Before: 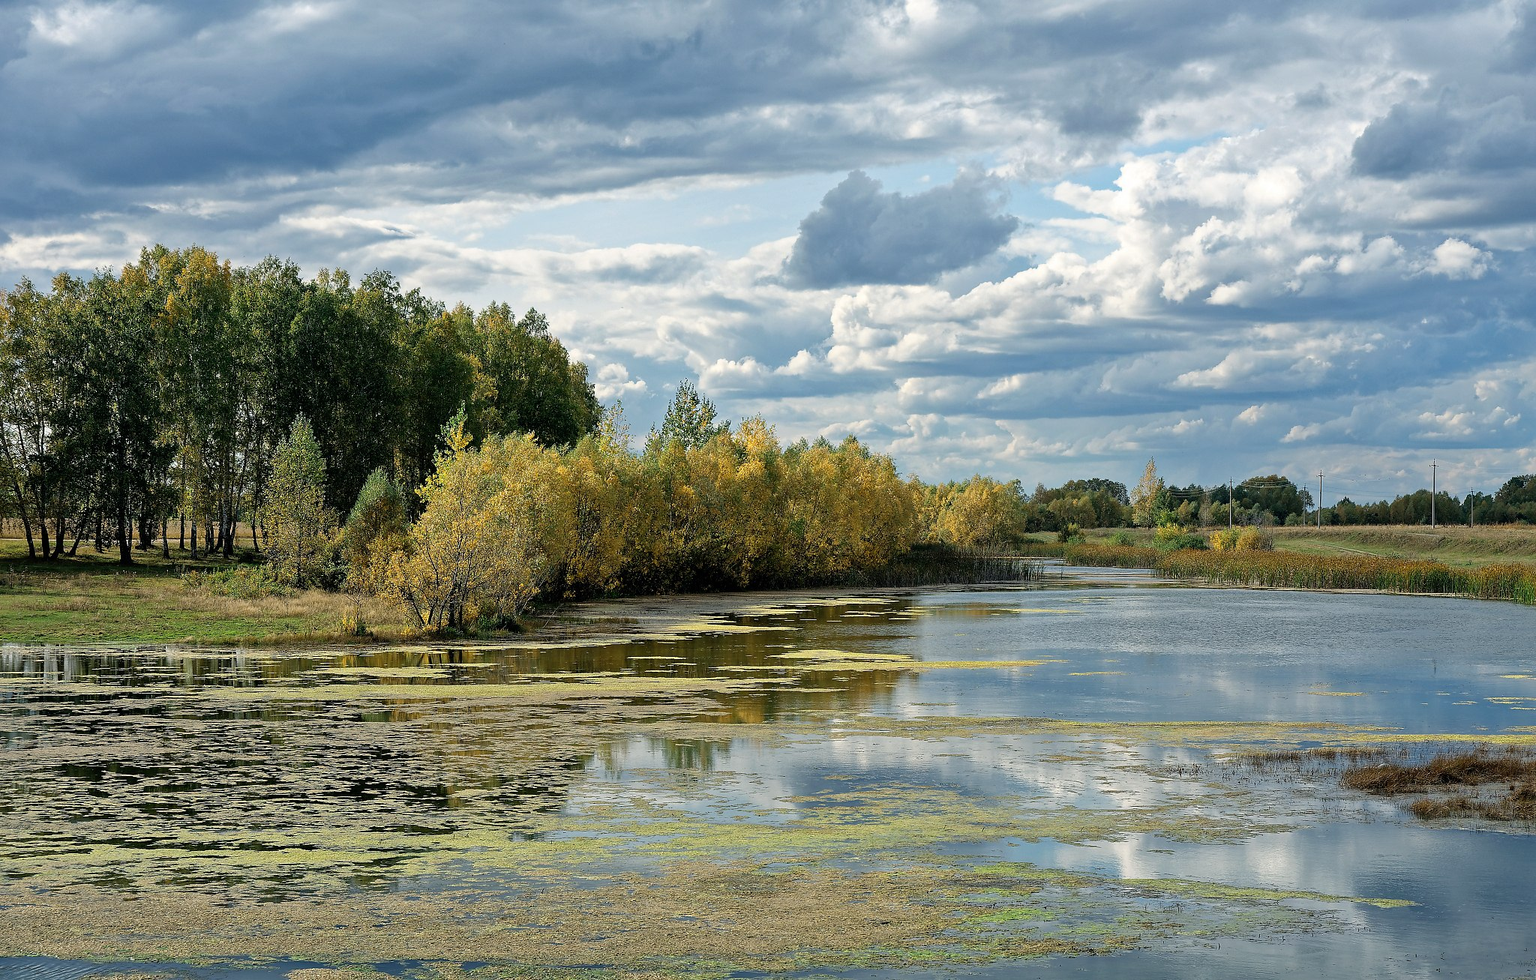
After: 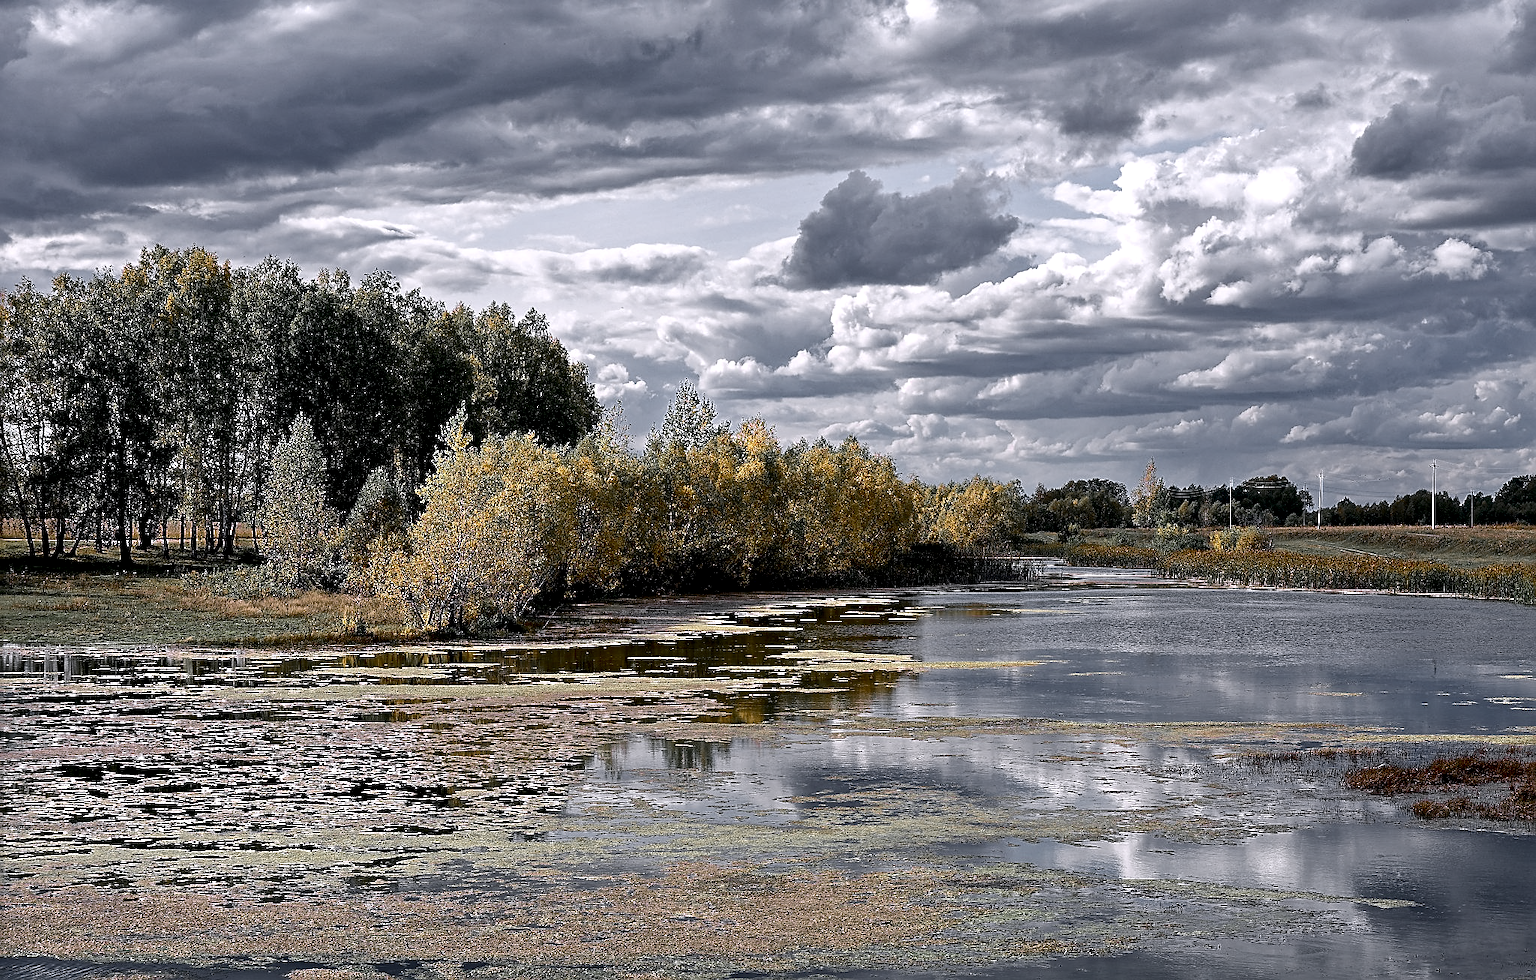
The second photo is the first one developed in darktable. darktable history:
local contrast: highlights 100%, shadows 100%, detail 120%, midtone range 0.2
color zones: curves: ch1 [(0, 0.638) (0.193, 0.442) (0.286, 0.15) (0.429, 0.14) (0.571, 0.142) (0.714, 0.154) (0.857, 0.175) (1, 0.638)]
contrast brightness saturation: contrast 0.13, brightness -0.24, saturation 0.14
sharpen: on, module defaults
shadows and highlights: shadows 20.91, highlights -35.45, soften with gaussian
exposure: black level correction 0.01, exposure 0.014 EV, compensate highlight preservation false
white balance: red 1.042, blue 1.17
